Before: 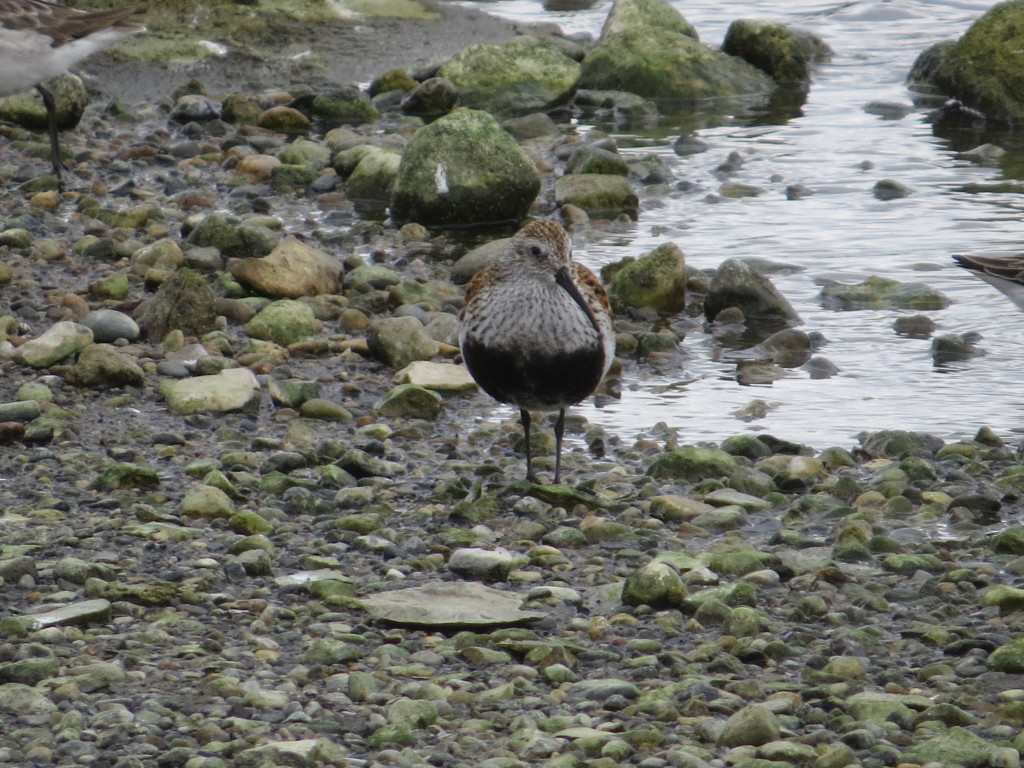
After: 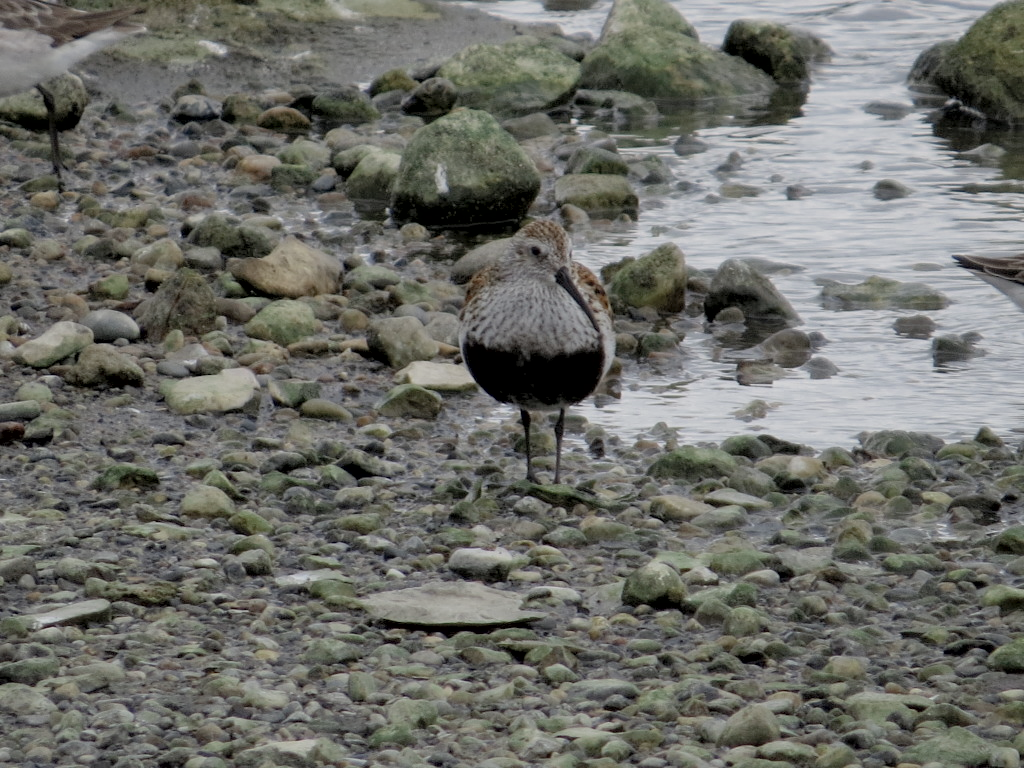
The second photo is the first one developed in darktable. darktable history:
color zones: curves: ch0 [(0, 0.5) (0.125, 0.4) (0.25, 0.5) (0.375, 0.4) (0.5, 0.4) (0.625, 0.35) (0.75, 0.35) (0.875, 0.5)]; ch1 [(0, 0.35) (0.125, 0.45) (0.25, 0.35) (0.375, 0.35) (0.5, 0.35) (0.625, 0.35) (0.75, 0.45) (0.875, 0.35)]; ch2 [(0, 0.6) (0.125, 0.5) (0.25, 0.5) (0.375, 0.6) (0.5, 0.6) (0.625, 0.5) (0.75, 0.5) (0.875, 0.5)]
exposure: black level correction 0.011, exposure -0.478 EV, compensate highlight preservation false
contrast brightness saturation: brightness 0.147
